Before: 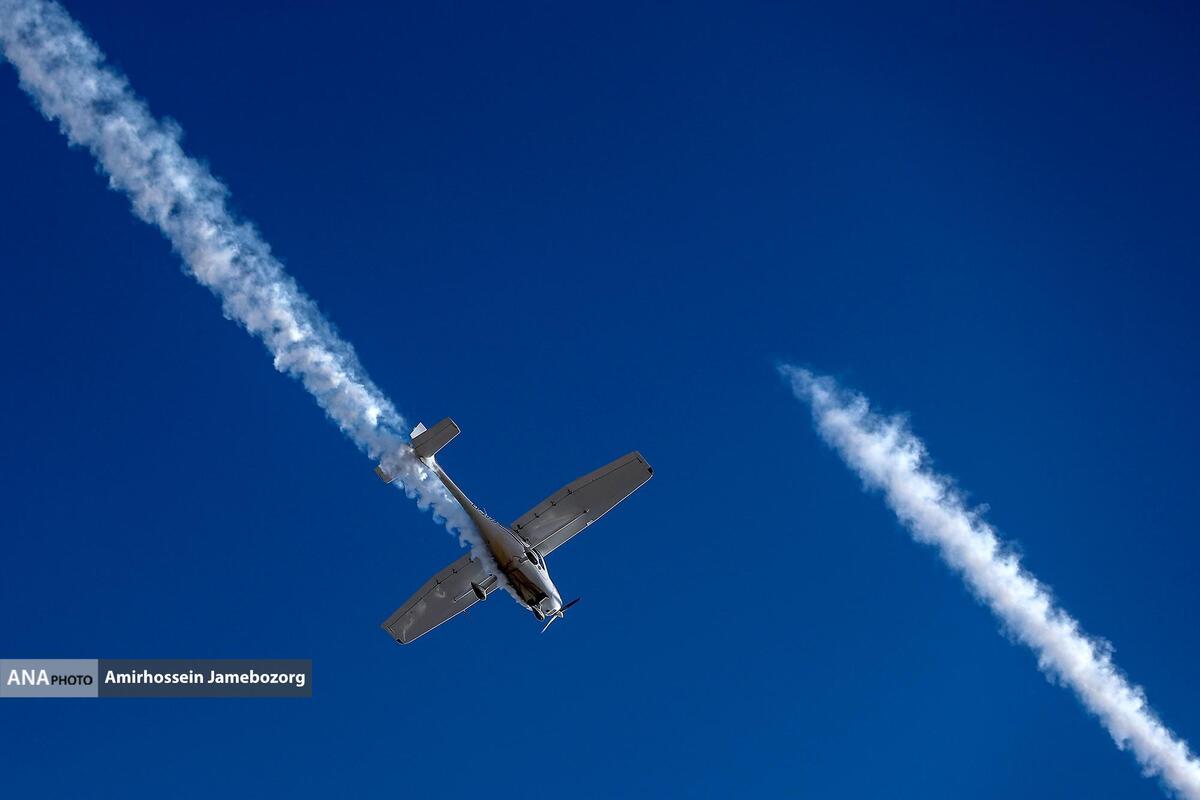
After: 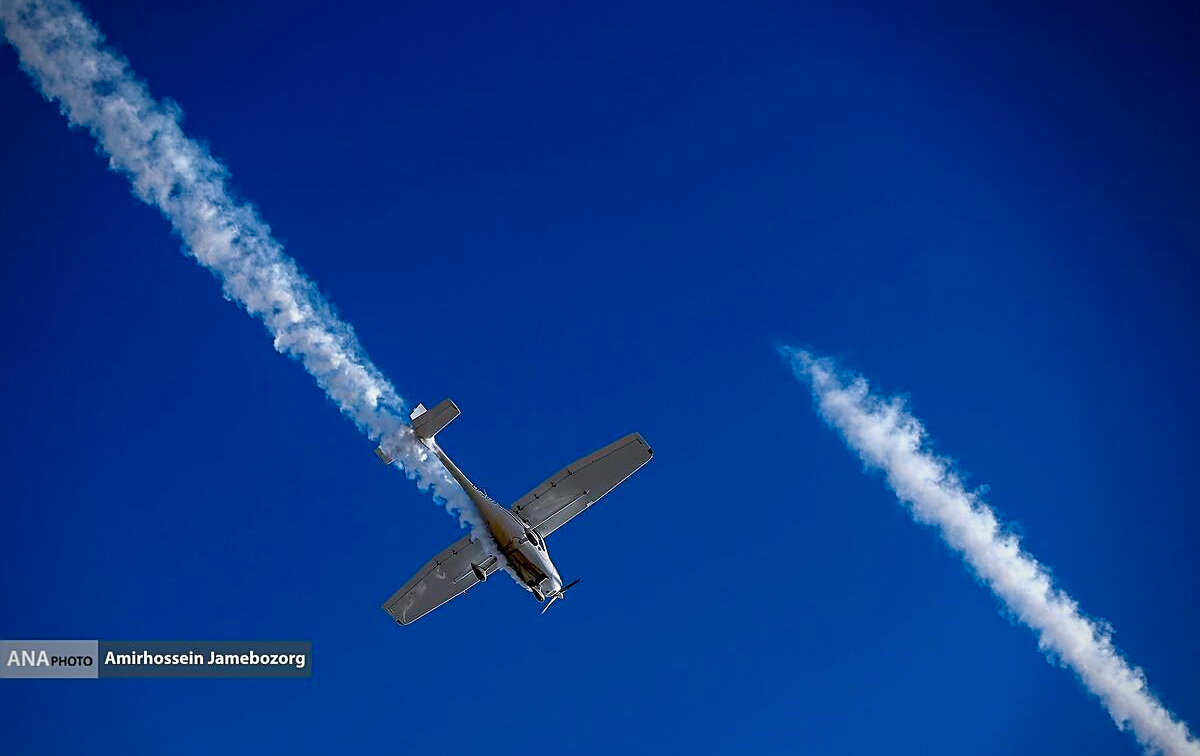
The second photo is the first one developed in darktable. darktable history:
crop and rotate: top 2.479%, bottom 3.018%
color balance rgb: shadows lift › chroma 1%, shadows lift › hue 113°, highlights gain › chroma 0.2%, highlights gain › hue 333°, perceptual saturation grading › global saturation 20%, perceptual saturation grading › highlights -25%, perceptual saturation grading › shadows 25%, contrast -10%
vignetting: brightness -0.629, saturation -0.007, center (-0.028, 0.239)
sharpen: on, module defaults
